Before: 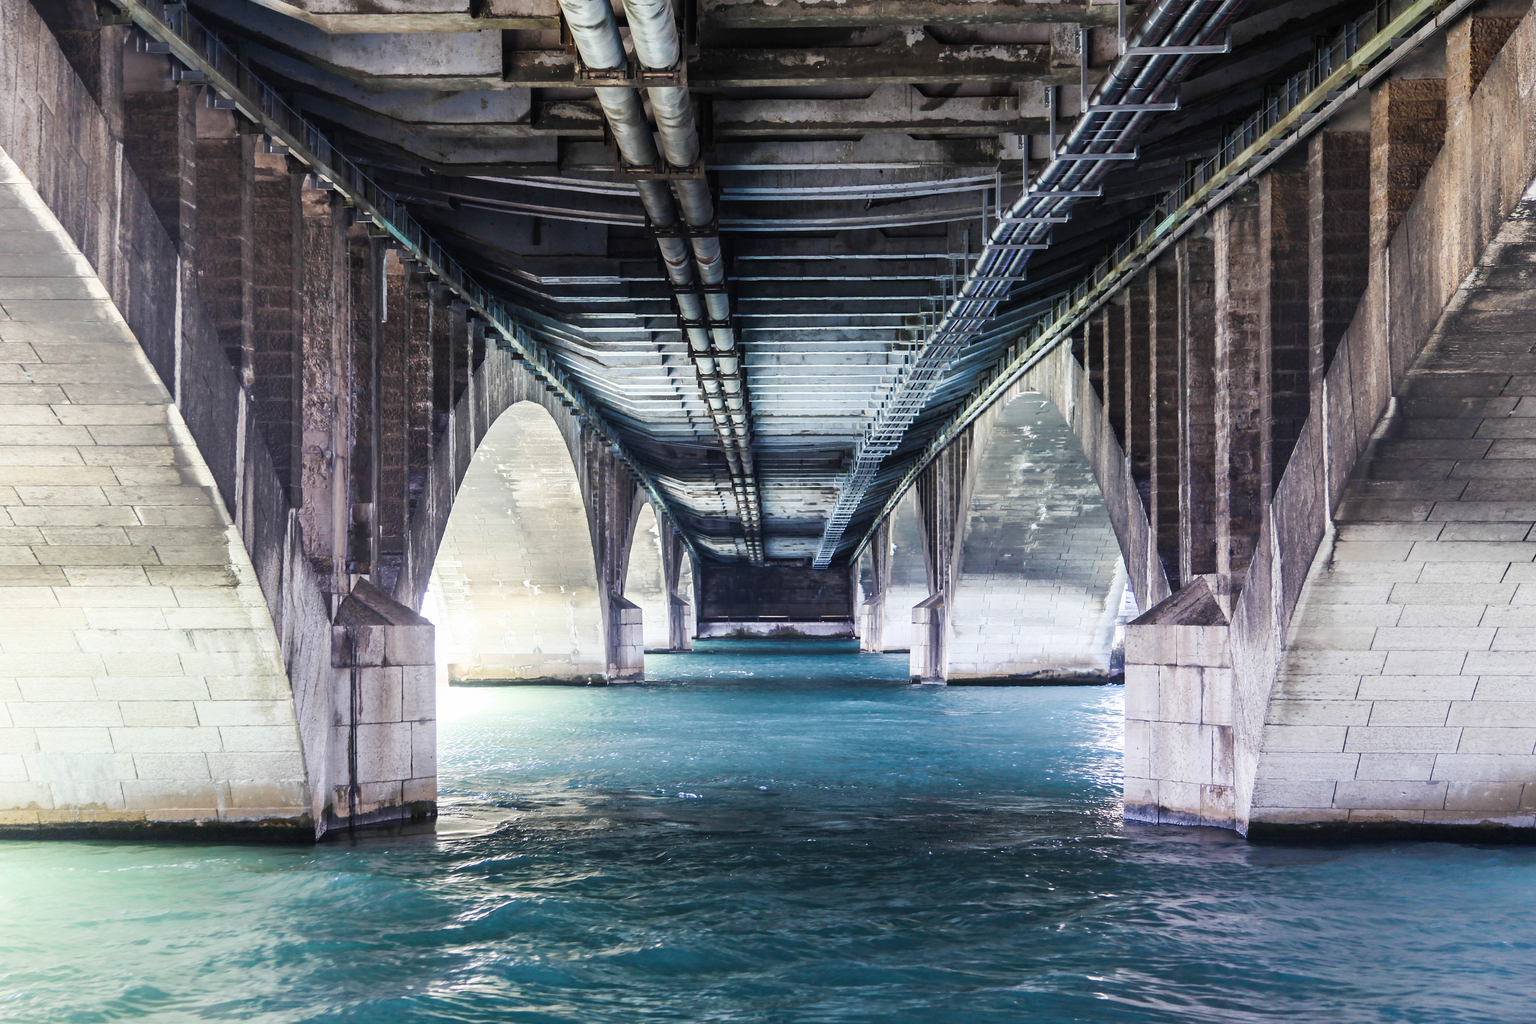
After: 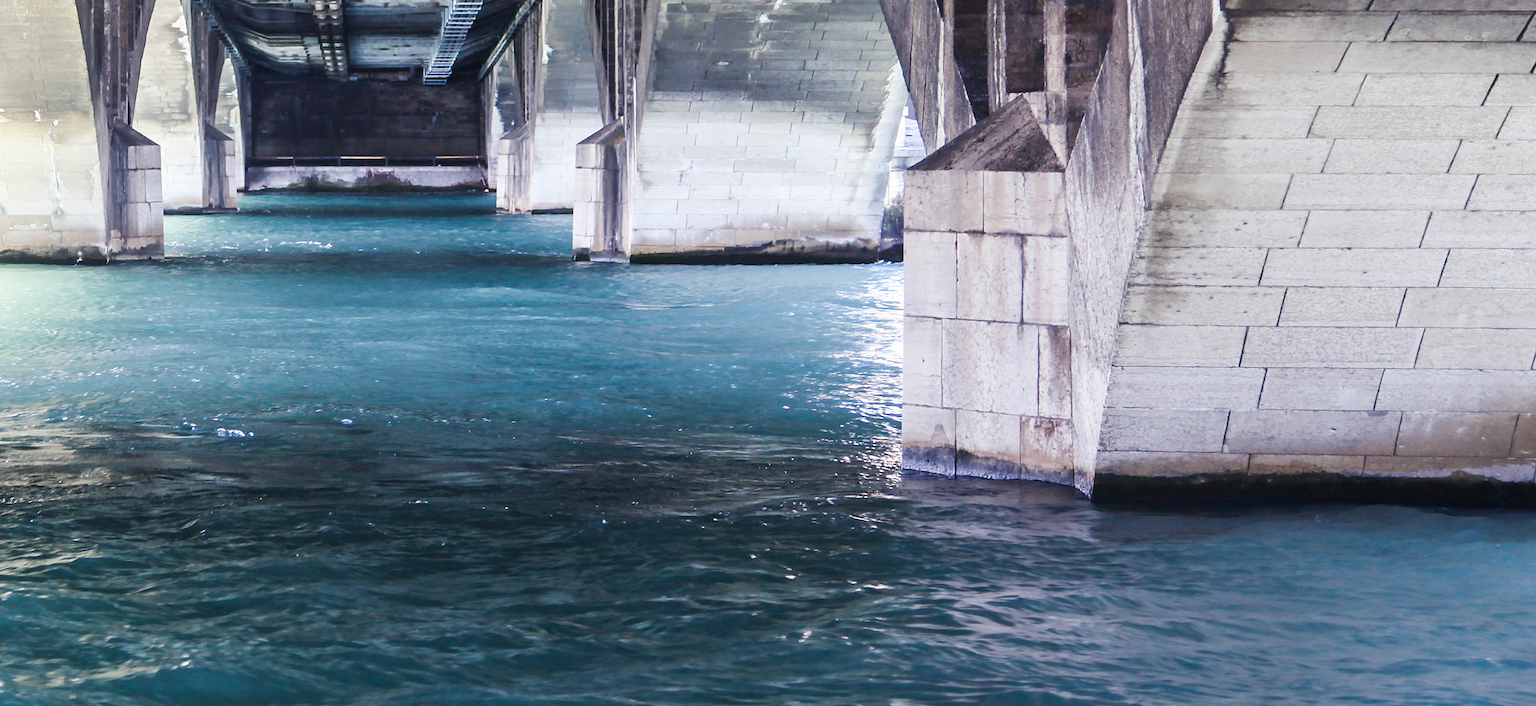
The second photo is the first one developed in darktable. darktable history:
crop and rotate: left 35.024%, top 50.277%, bottom 4.858%
